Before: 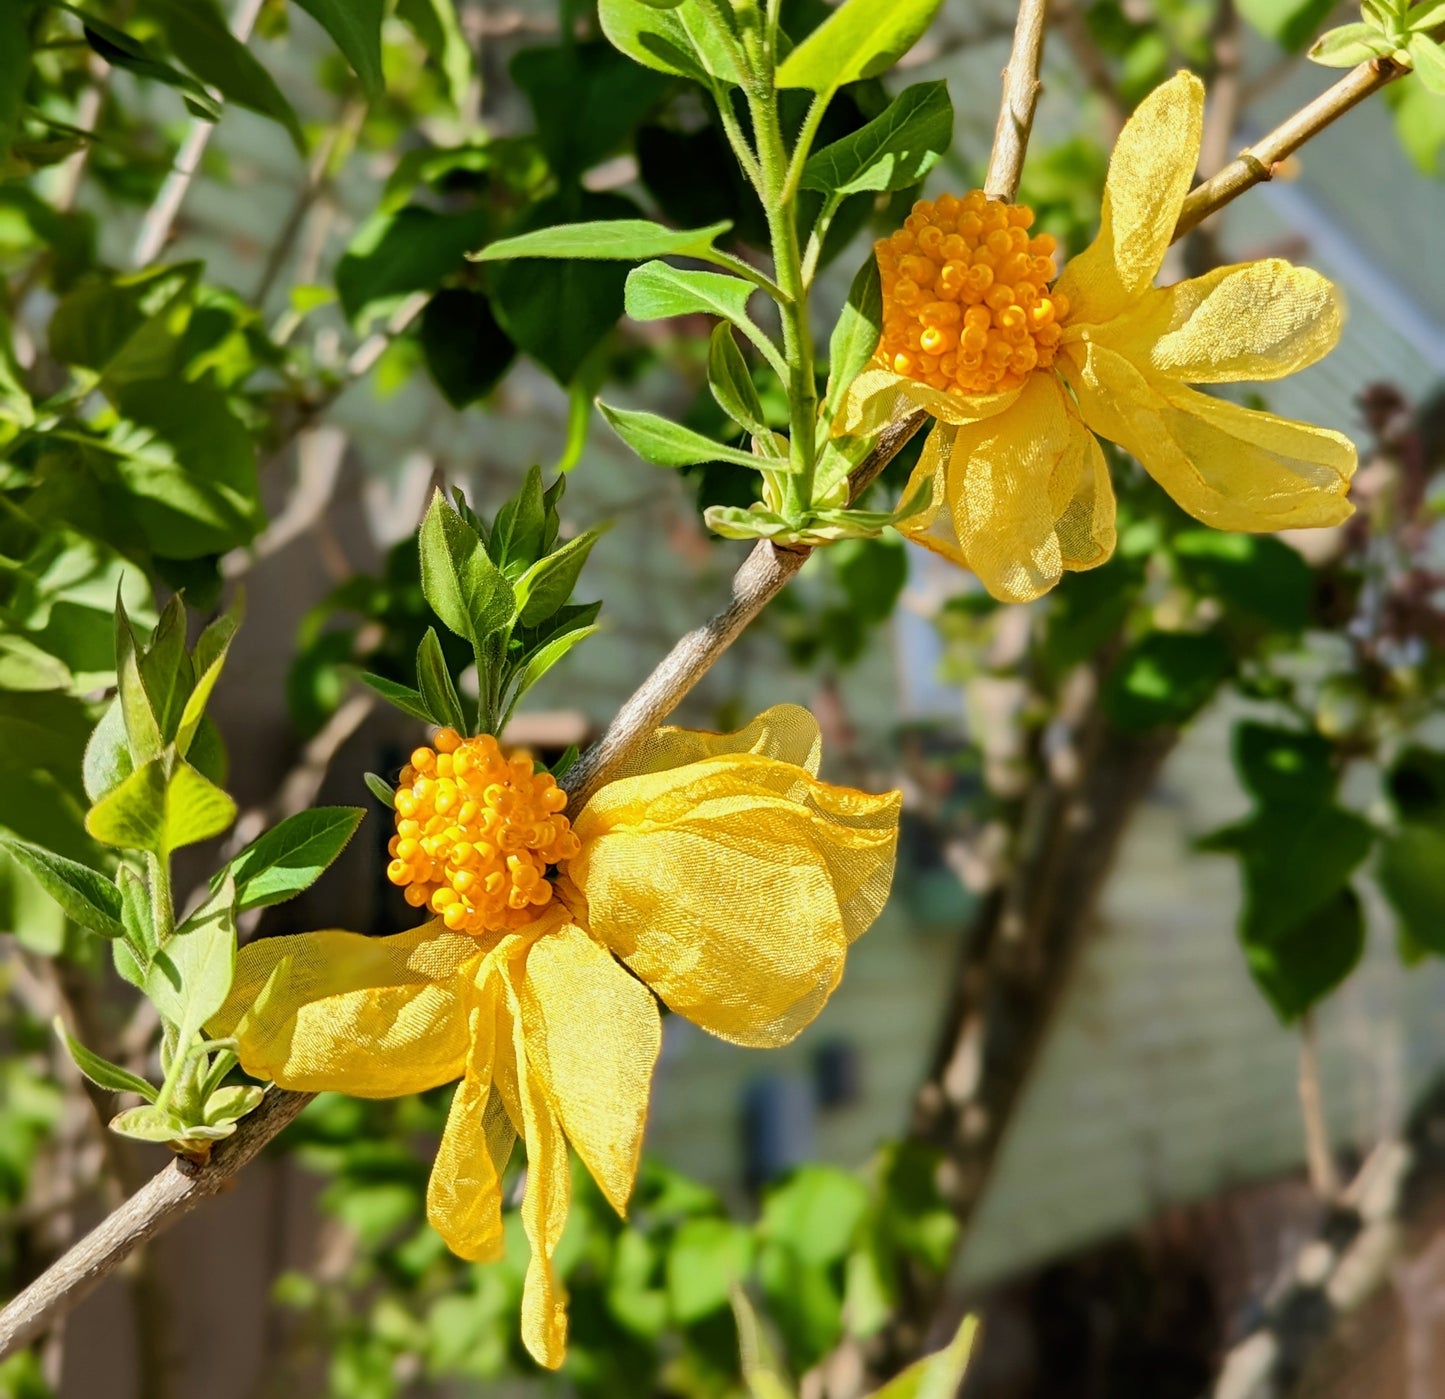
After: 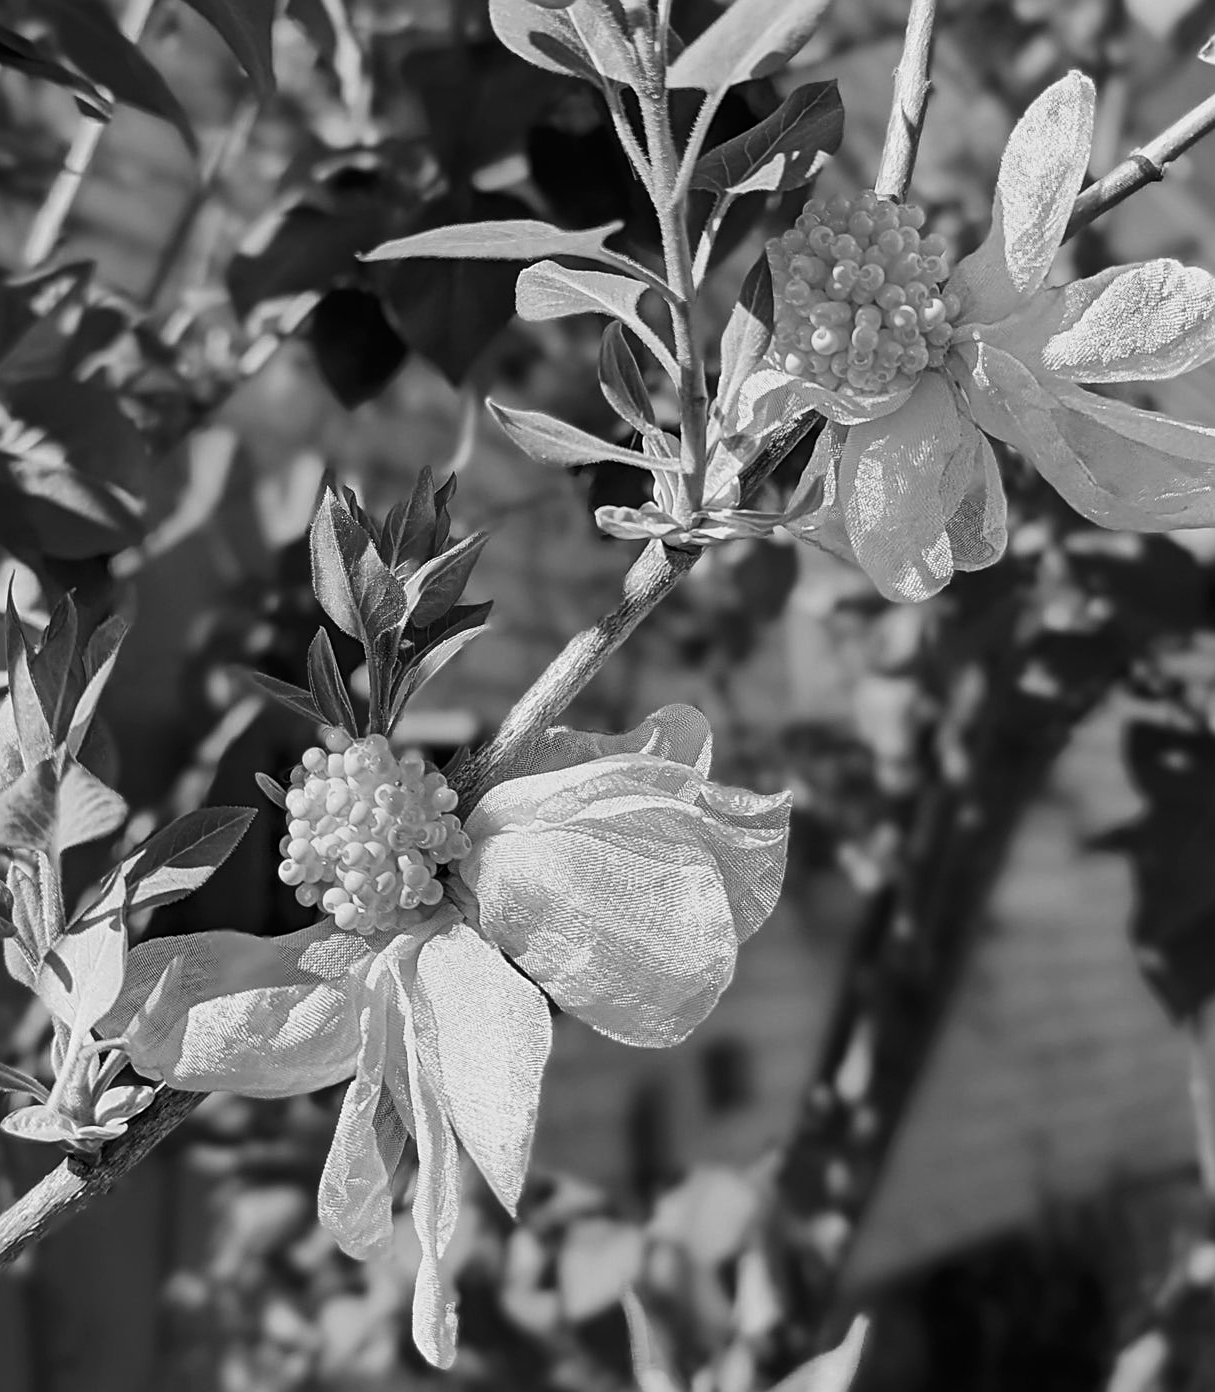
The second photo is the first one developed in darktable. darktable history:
color balance: mode lift, gamma, gain (sRGB), lift [1.04, 1, 1, 0.97], gamma [1.01, 1, 1, 0.97], gain [0.96, 1, 1, 0.97]
contrast brightness saturation: contrast 0.12, brightness -0.12, saturation 0.2
crop: left 7.598%, right 7.873%
sharpen: on, module defaults
monochrome: a -6.99, b 35.61, size 1.4
